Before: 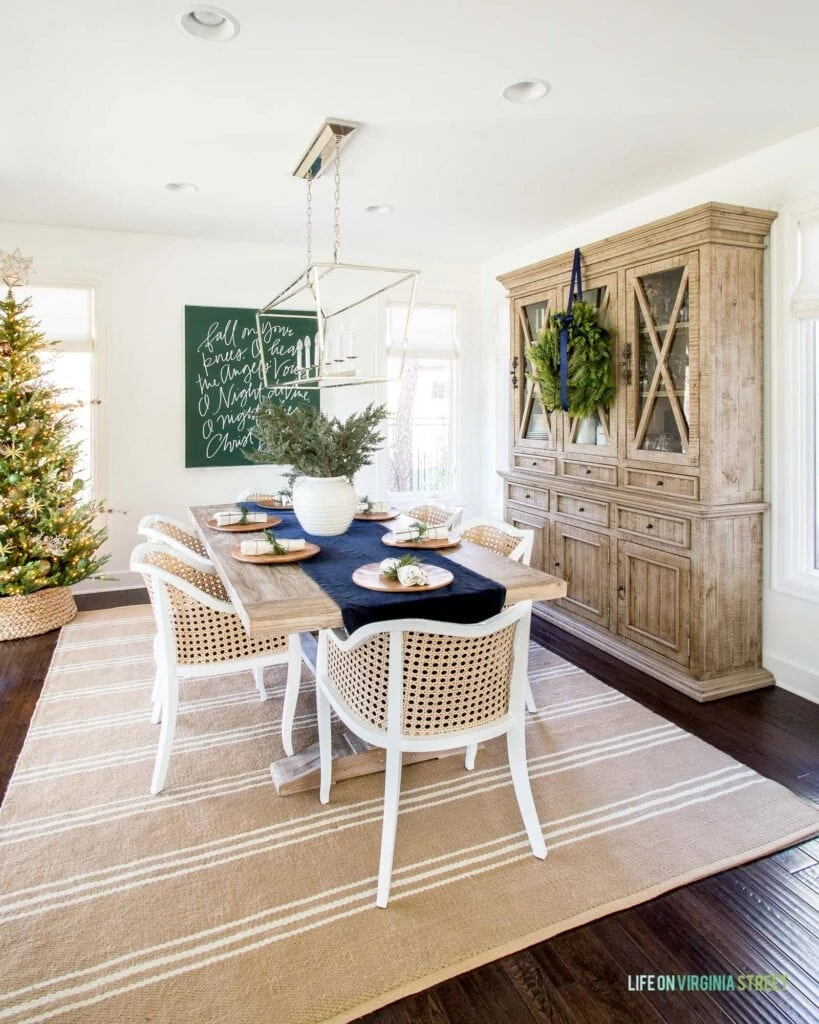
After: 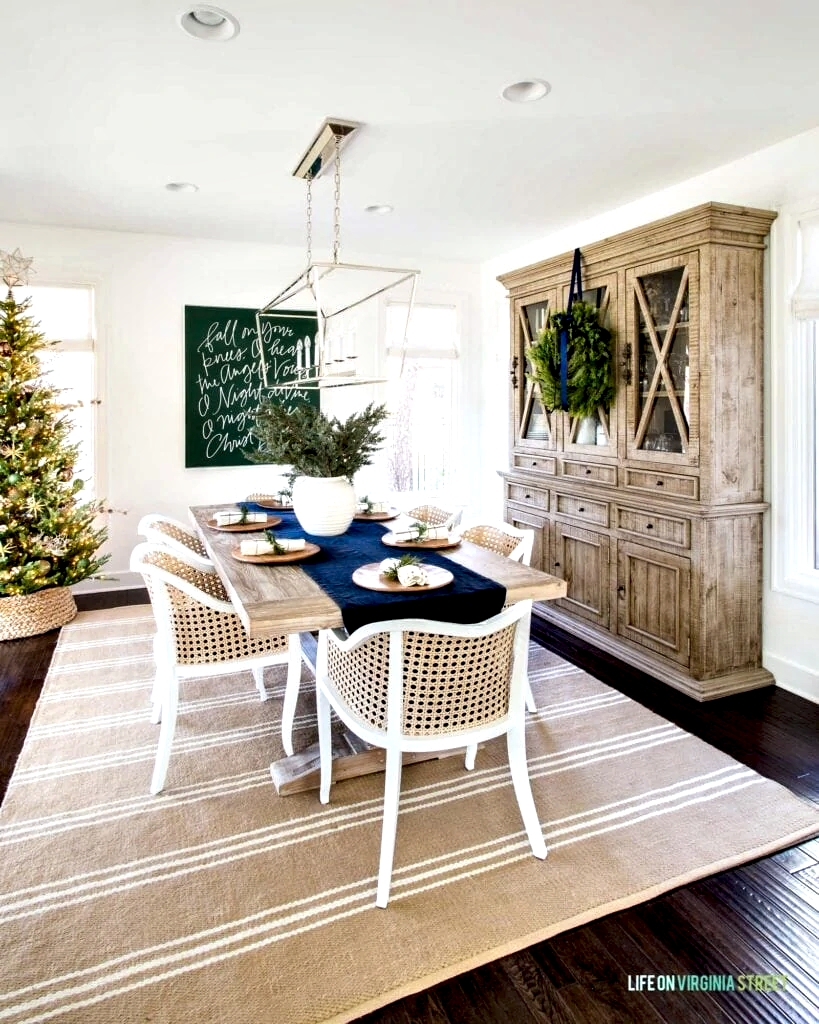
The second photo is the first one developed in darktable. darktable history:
color zones: curves: ch0 [(0.068, 0.464) (0.25, 0.5) (0.48, 0.508) (0.75, 0.536) (0.886, 0.476) (0.967, 0.456)]; ch1 [(0.066, 0.456) (0.25, 0.5) (0.616, 0.508) (0.746, 0.56) (0.934, 0.444)]
contrast equalizer: y [[0.6 ×6], [0.55 ×6], [0 ×6], [0 ×6], [0 ×6]]
